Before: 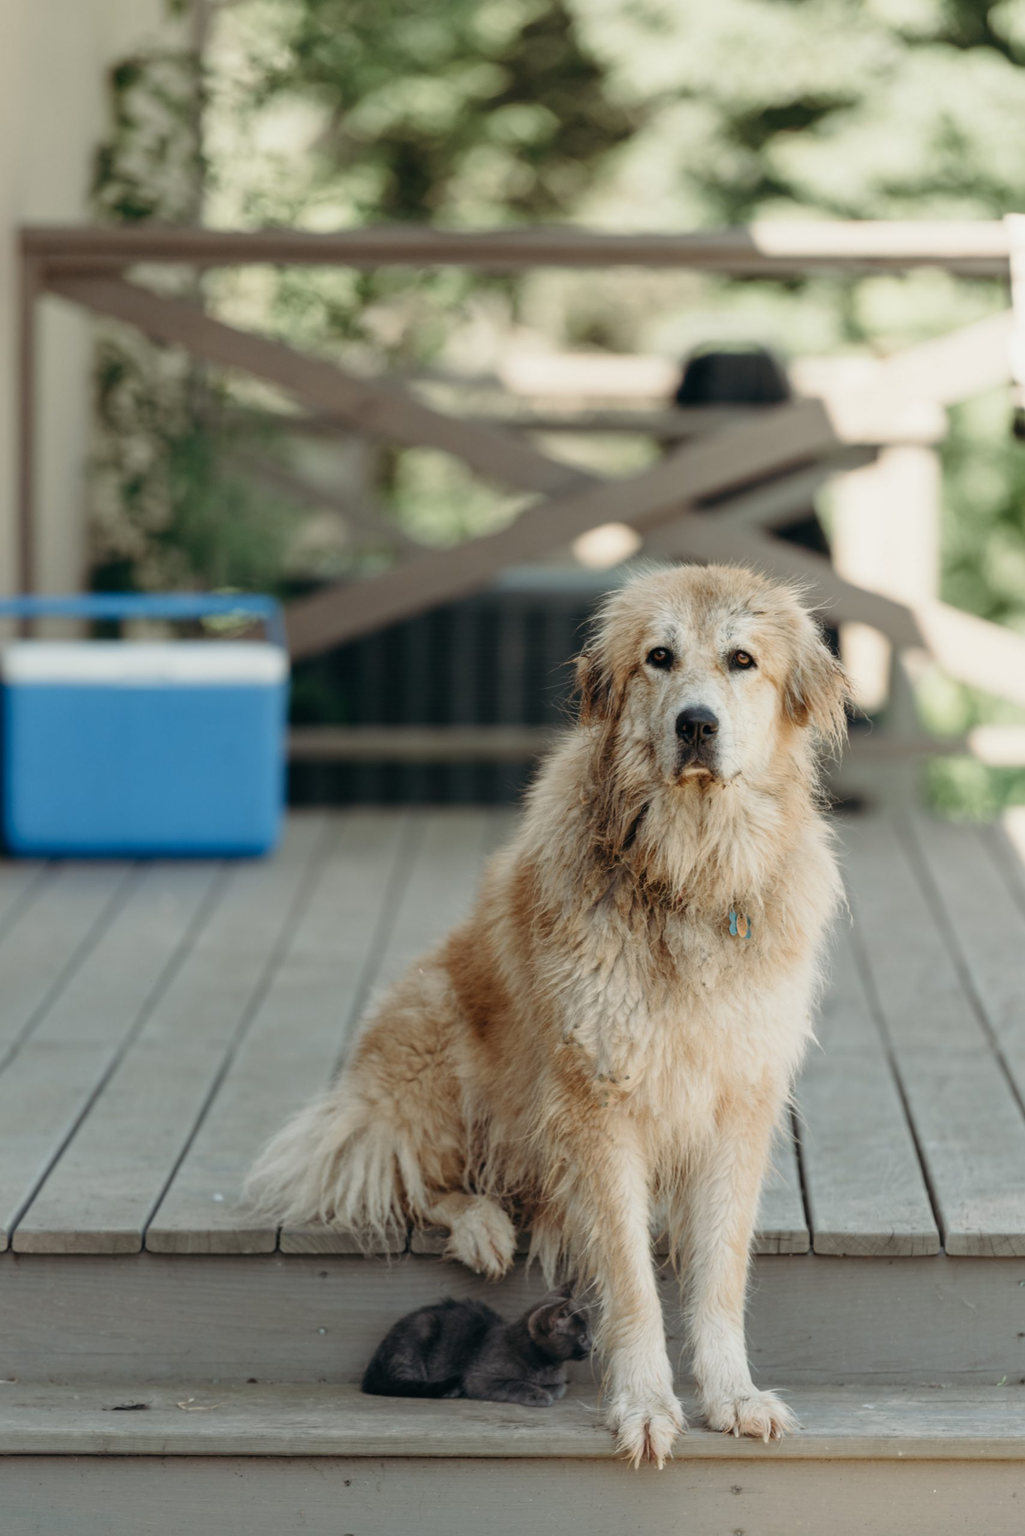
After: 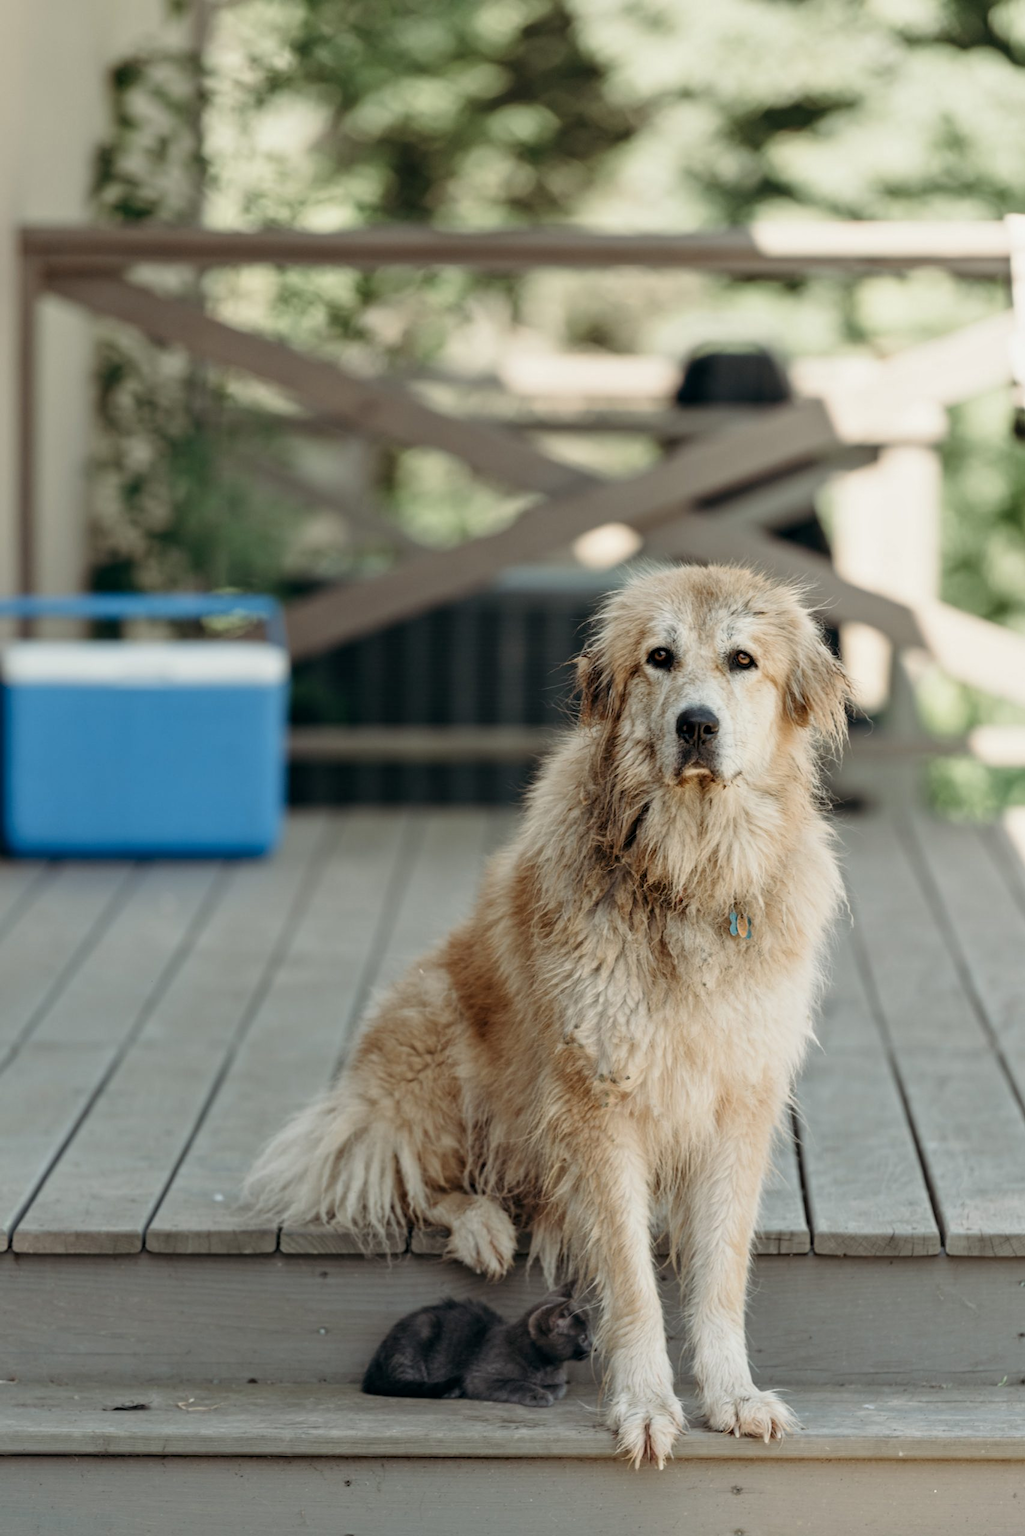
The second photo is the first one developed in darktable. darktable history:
contrast equalizer: octaves 7, y [[0.5, 0.501, 0.532, 0.538, 0.54, 0.541], [0.5 ×6], [0.5 ×6], [0 ×6], [0 ×6]]
